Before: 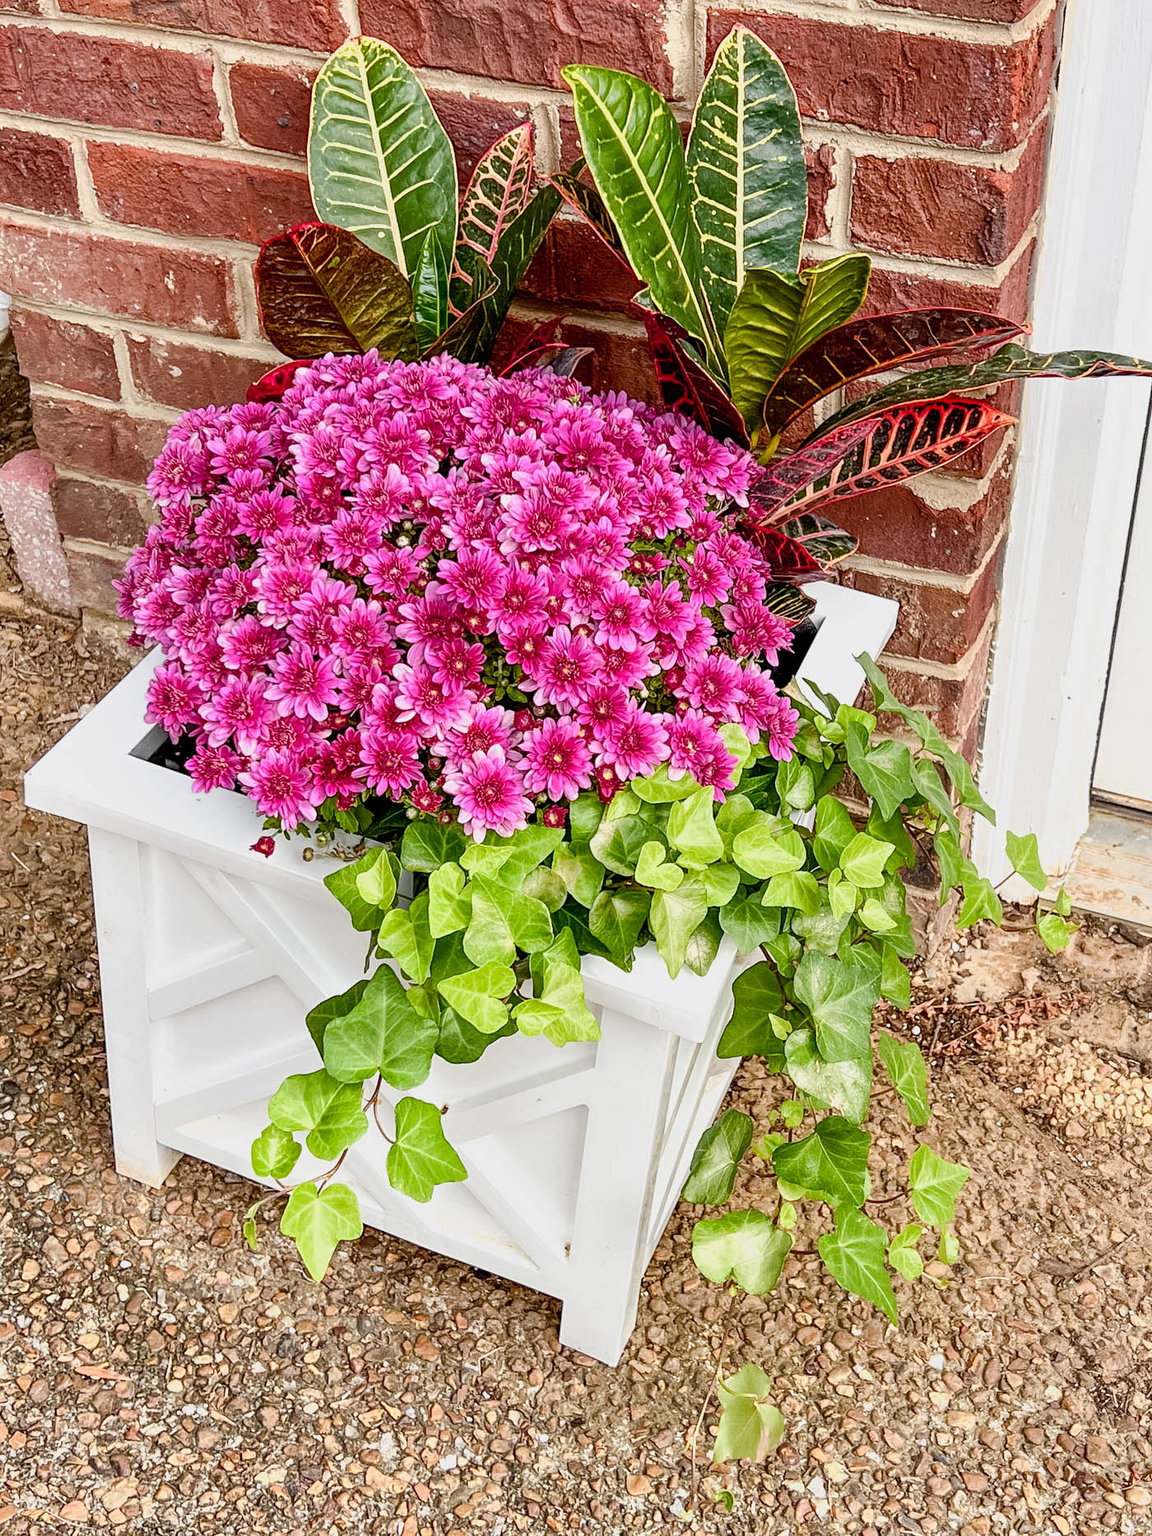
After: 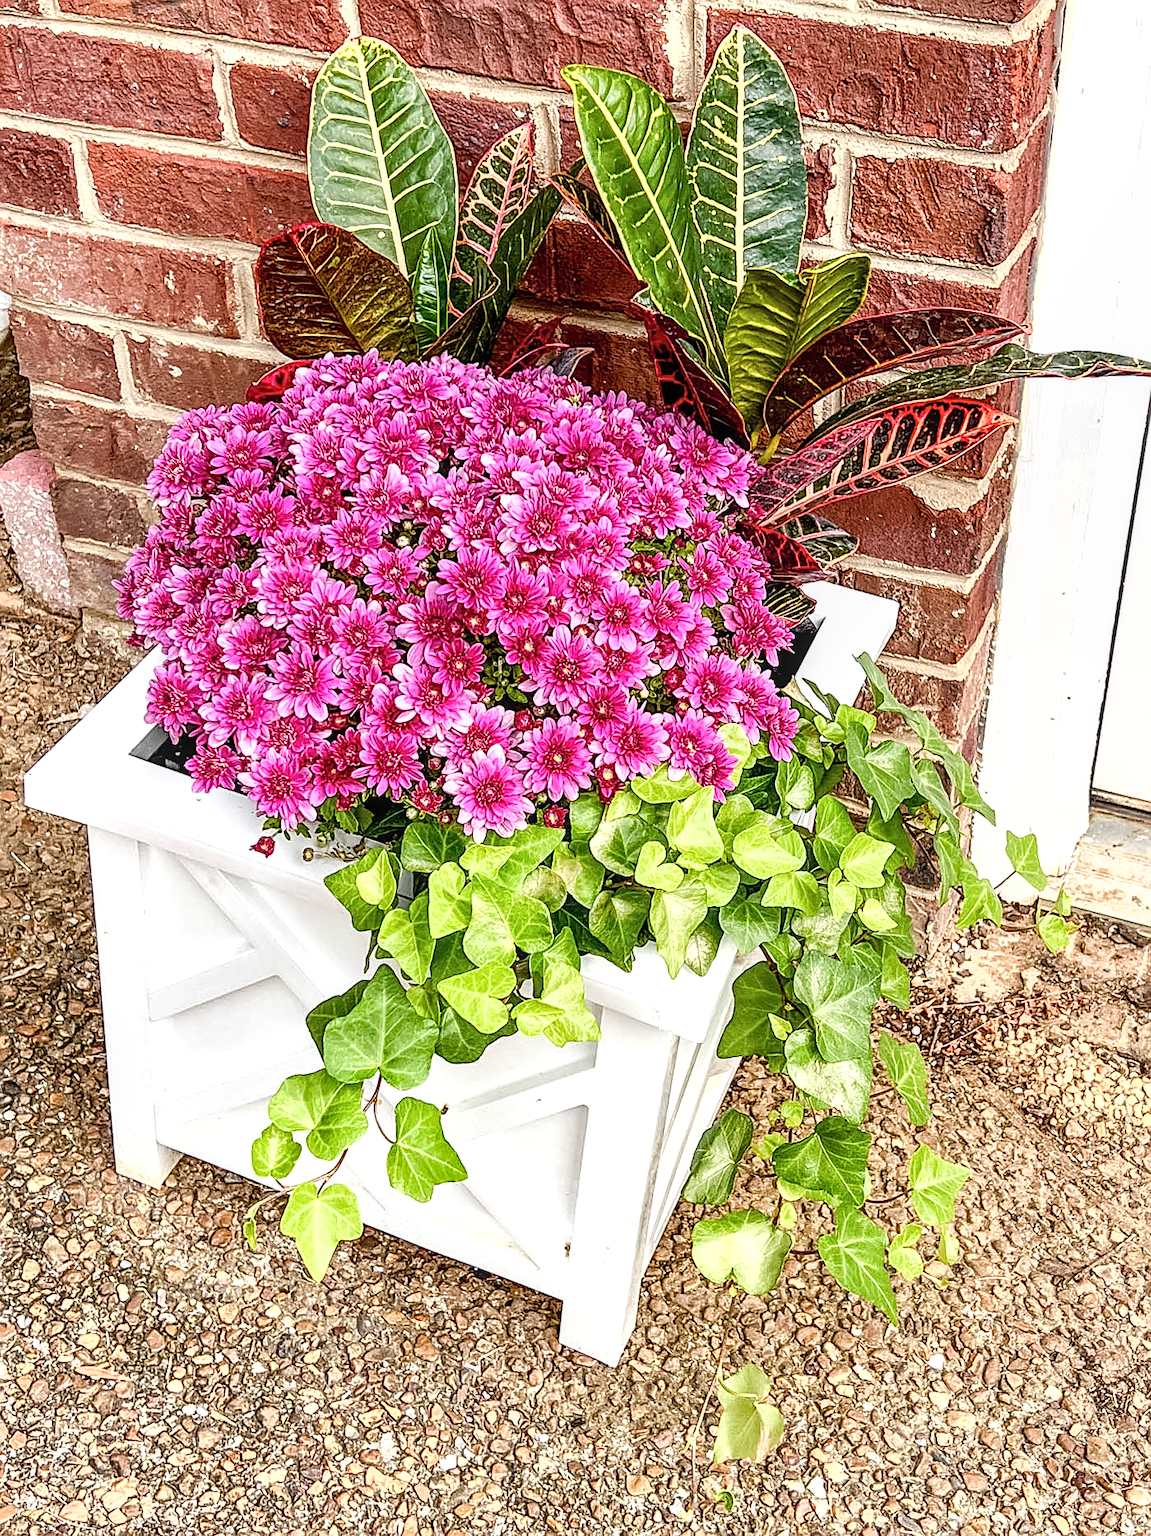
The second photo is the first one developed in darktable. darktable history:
sharpen: on, module defaults
local contrast: on, module defaults
exposure: exposure 0.205 EV, compensate highlight preservation false
shadows and highlights: radius 47.24, white point adjustment 6.7, compress 79.25%, soften with gaussian
